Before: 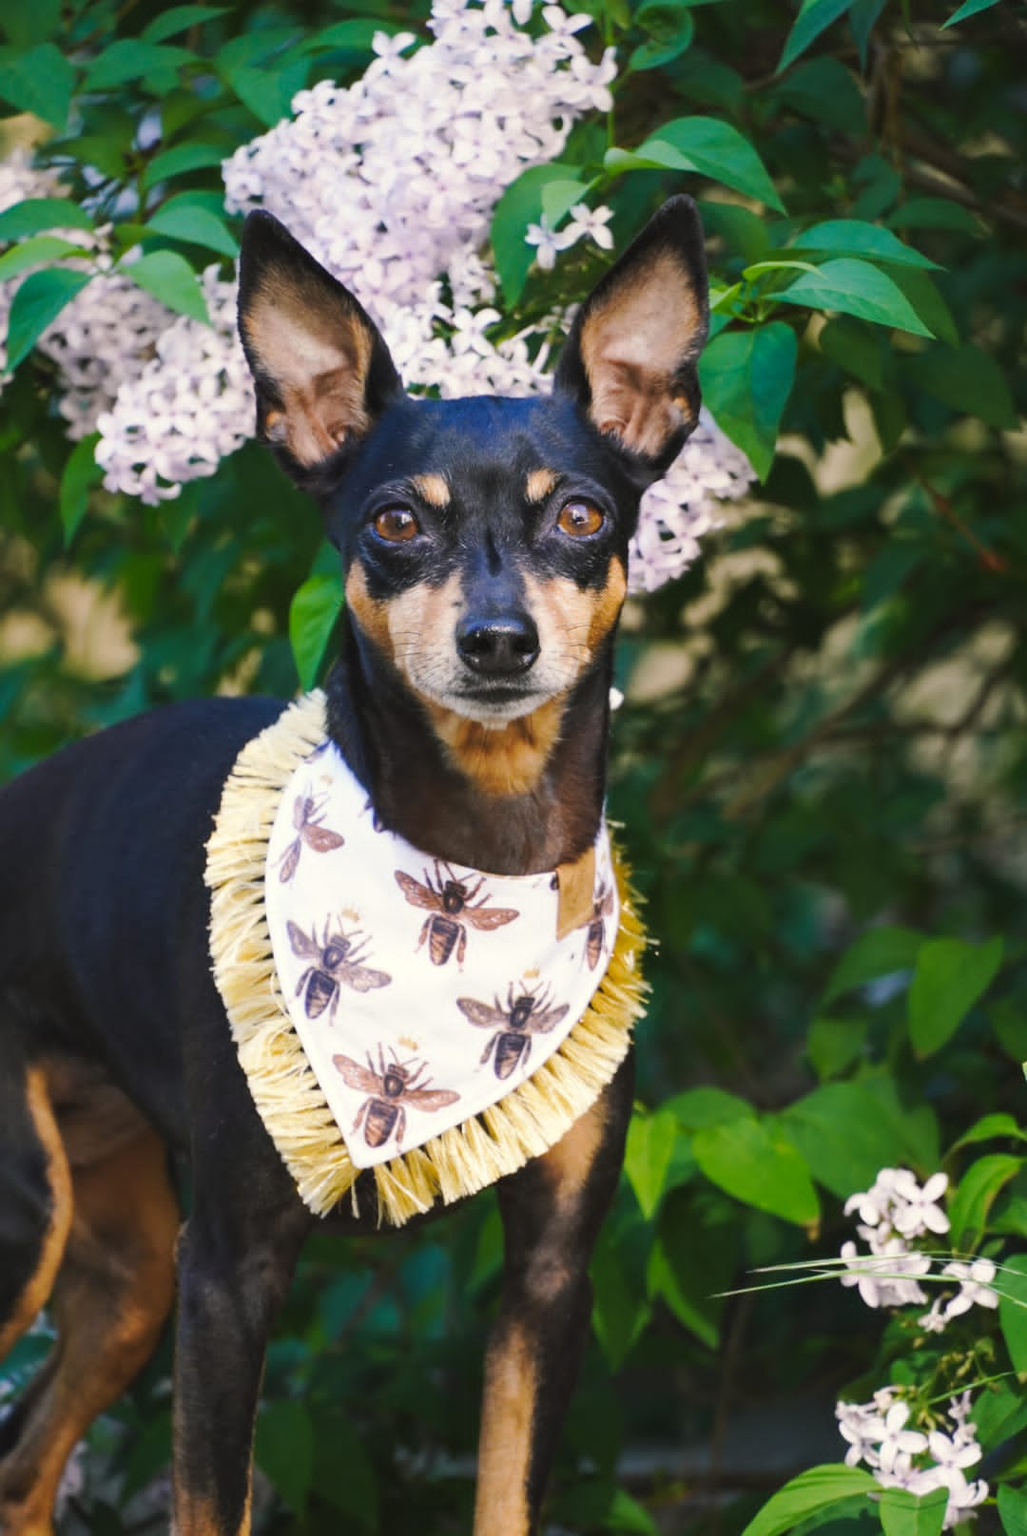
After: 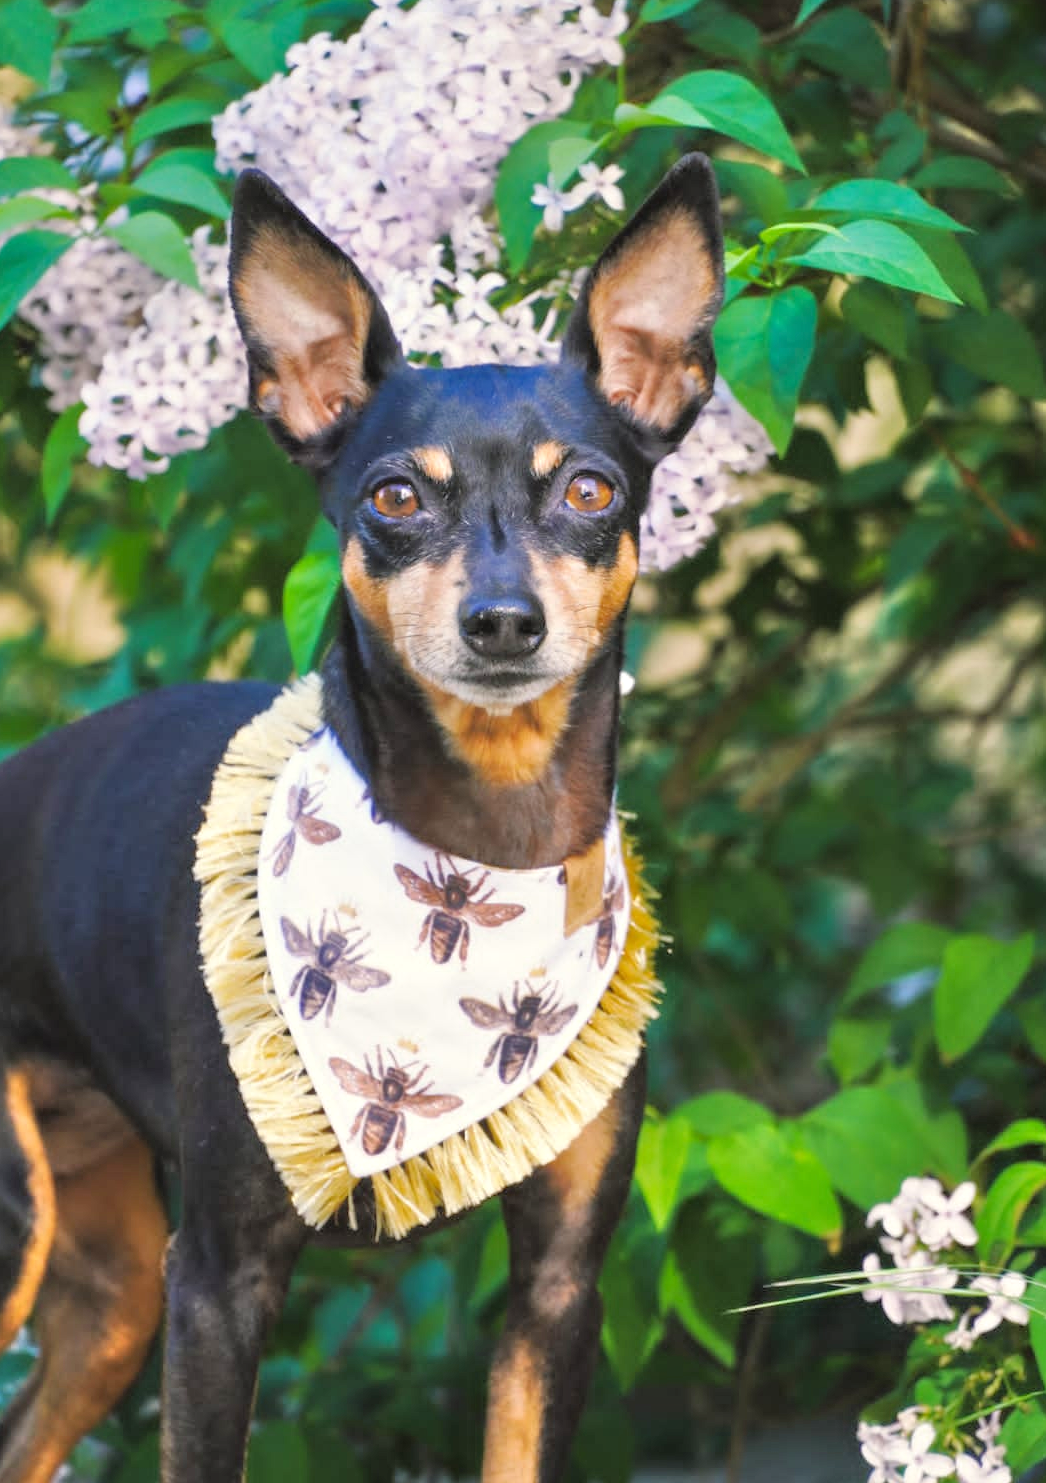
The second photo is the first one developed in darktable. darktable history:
tone equalizer: -7 EV 0.15 EV, -6 EV 0.6 EV, -5 EV 1.15 EV, -4 EV 1.33 EV, -3 EV 1.15 EV, -2 EV 0.6 EV, -1 EV 0.15 EV, mask exposure compensation -0.5 EV
crop: left 1.964%, top 3.251%, right 1.122%, bottom 4.933%
